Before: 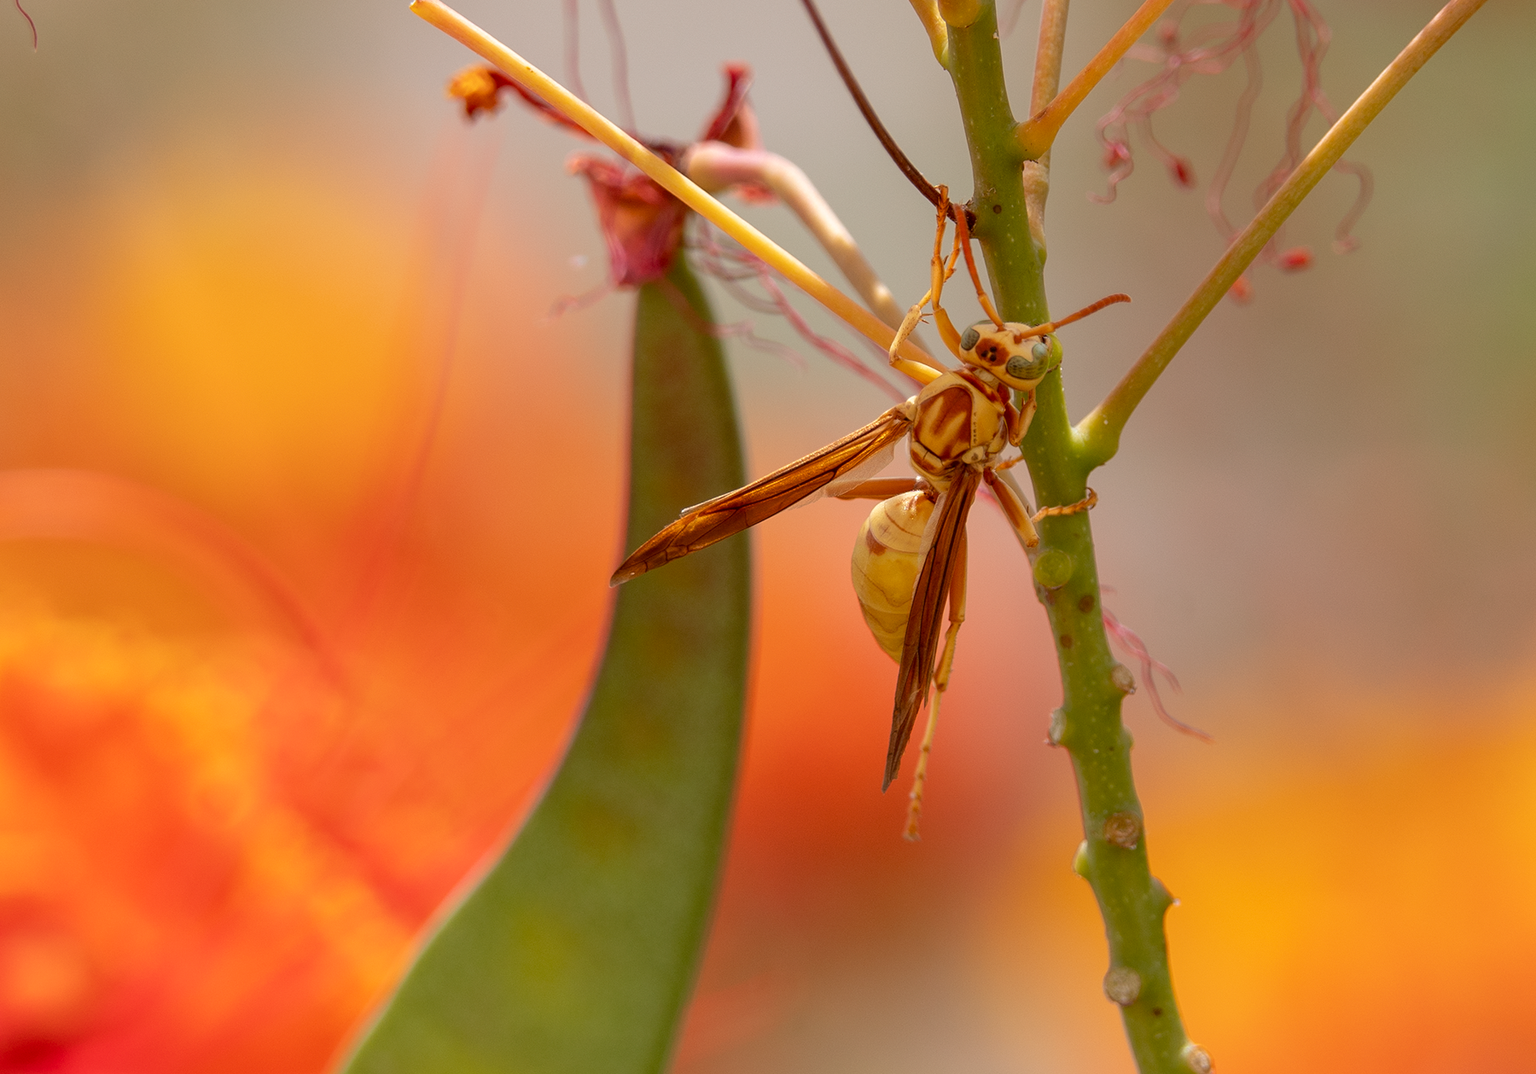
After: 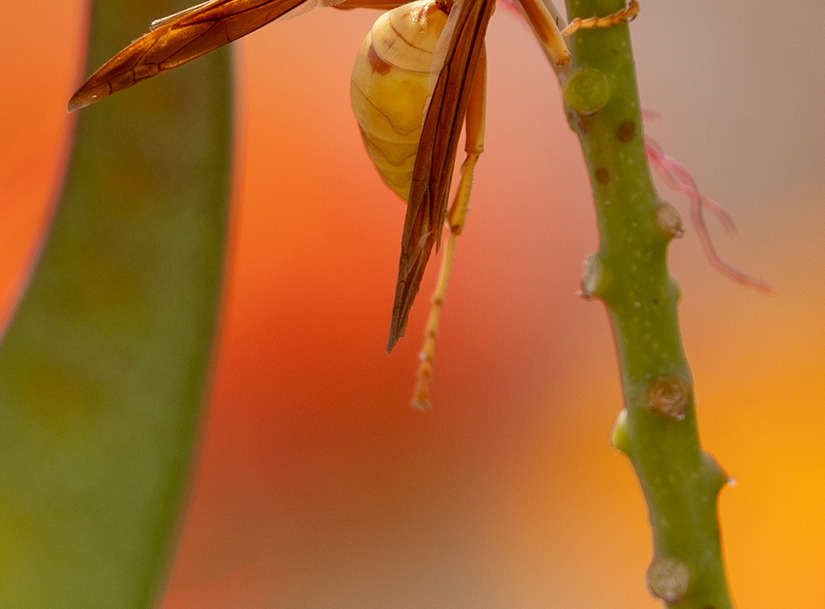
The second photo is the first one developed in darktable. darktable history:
crop: left 35.976%, top 45.819%, right 18.162%, bottom 5.807%
exposure: compensate highlight preservation false
